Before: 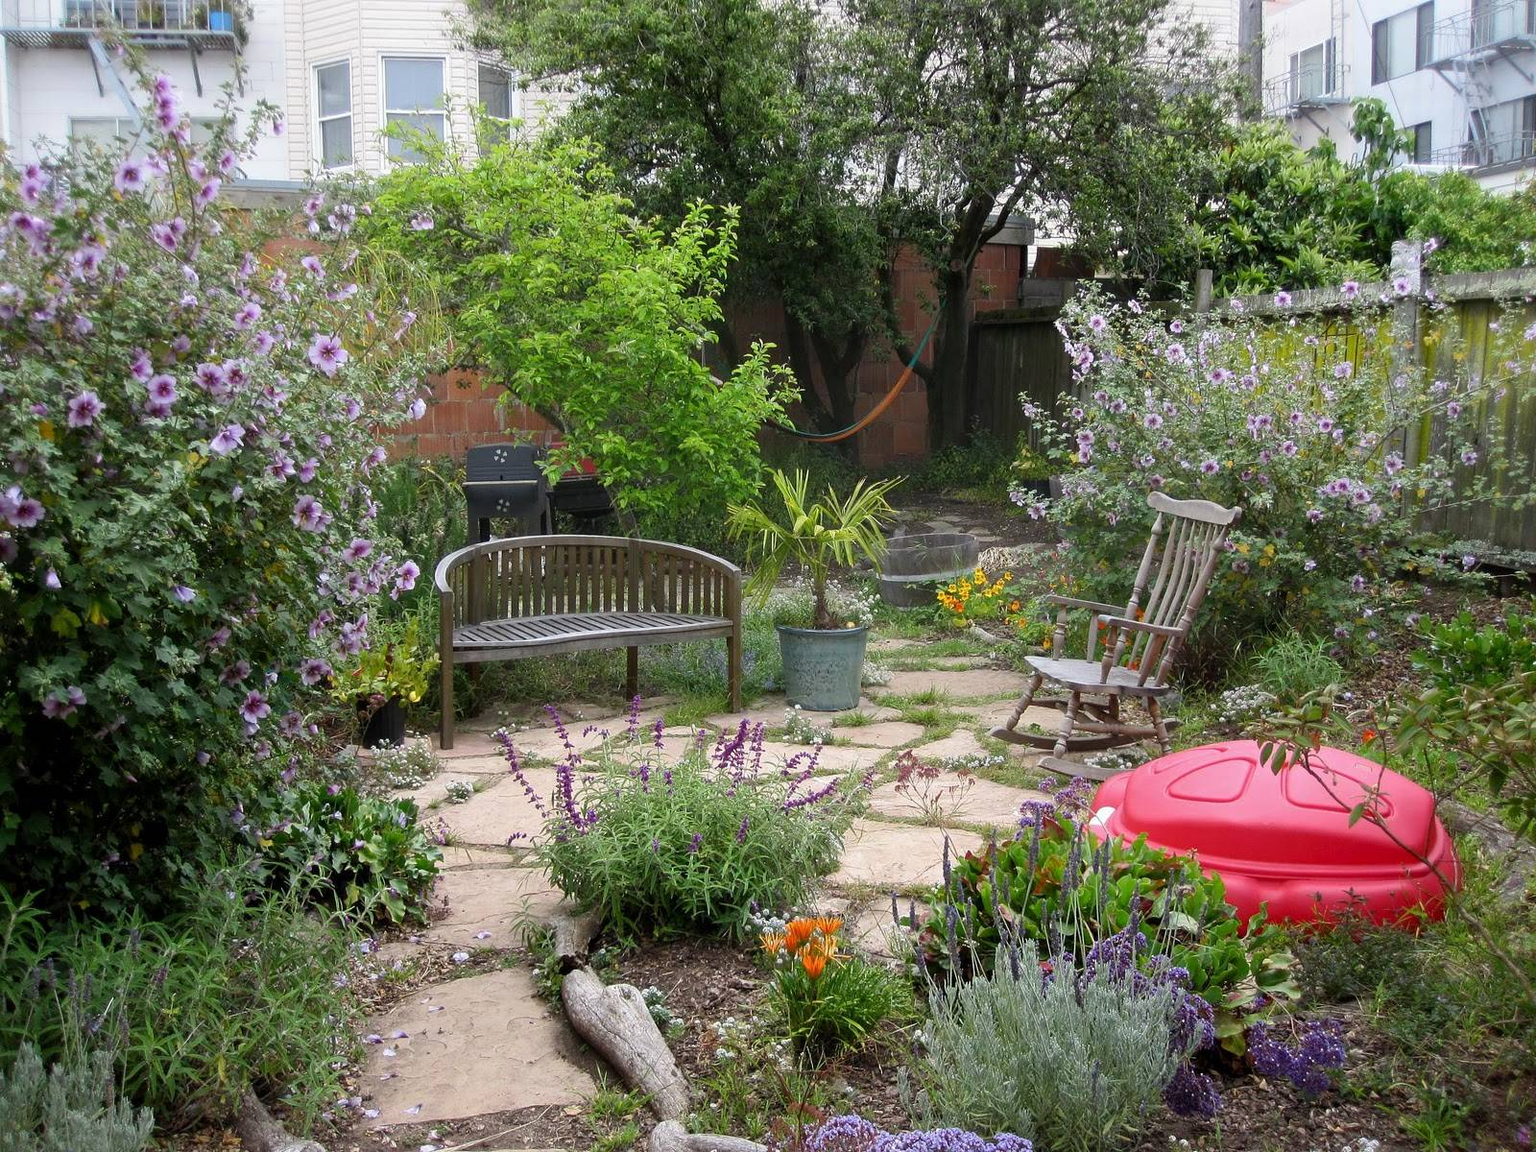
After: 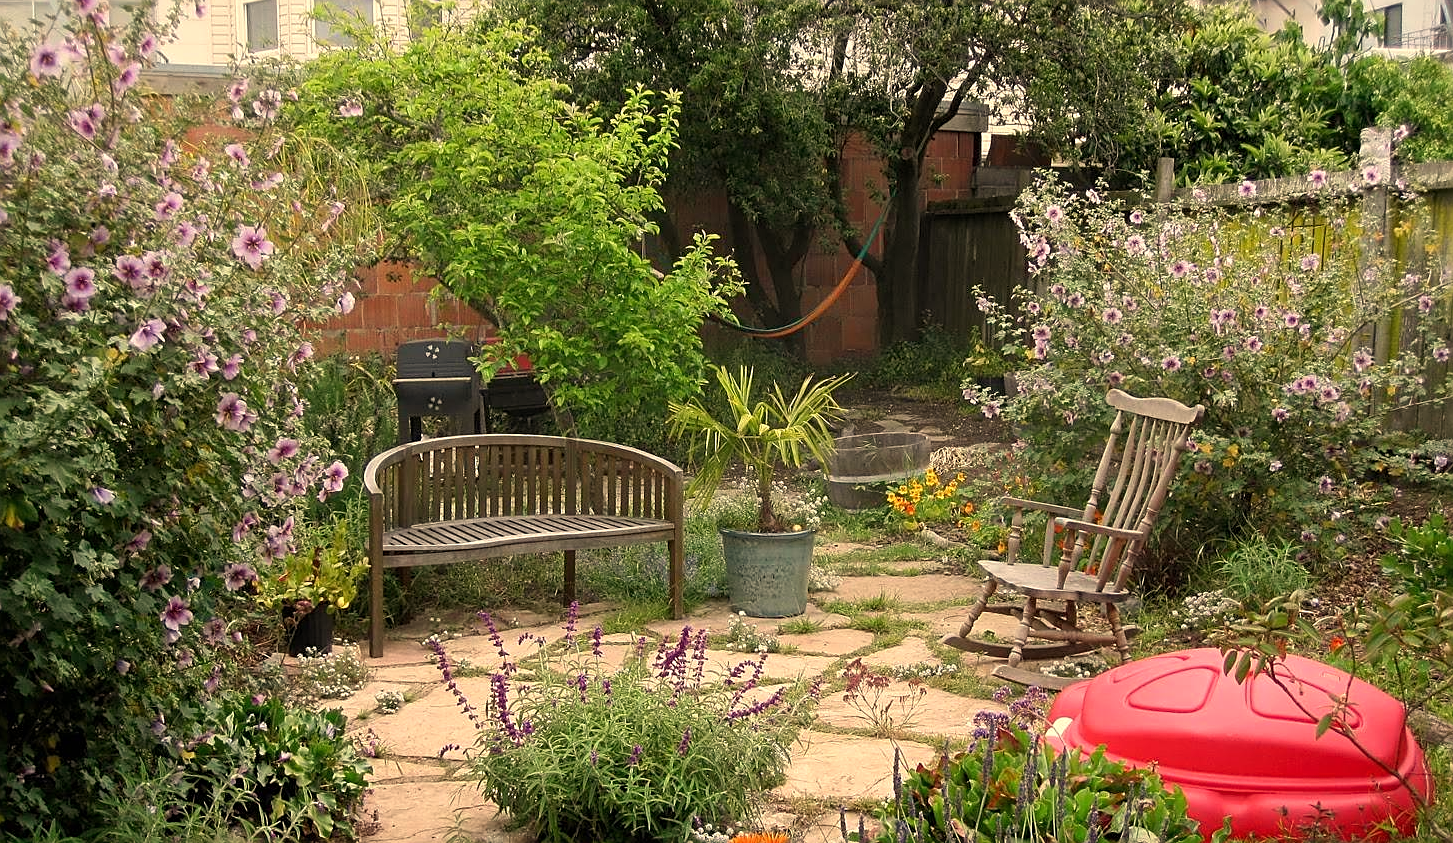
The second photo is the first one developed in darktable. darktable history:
crop: left 5.596%, top 10.314%, right 3.534%, bottom 19.395%
white balance: red 1.138, green 0.996, blue 0.812
sharpen: on, module defaults
